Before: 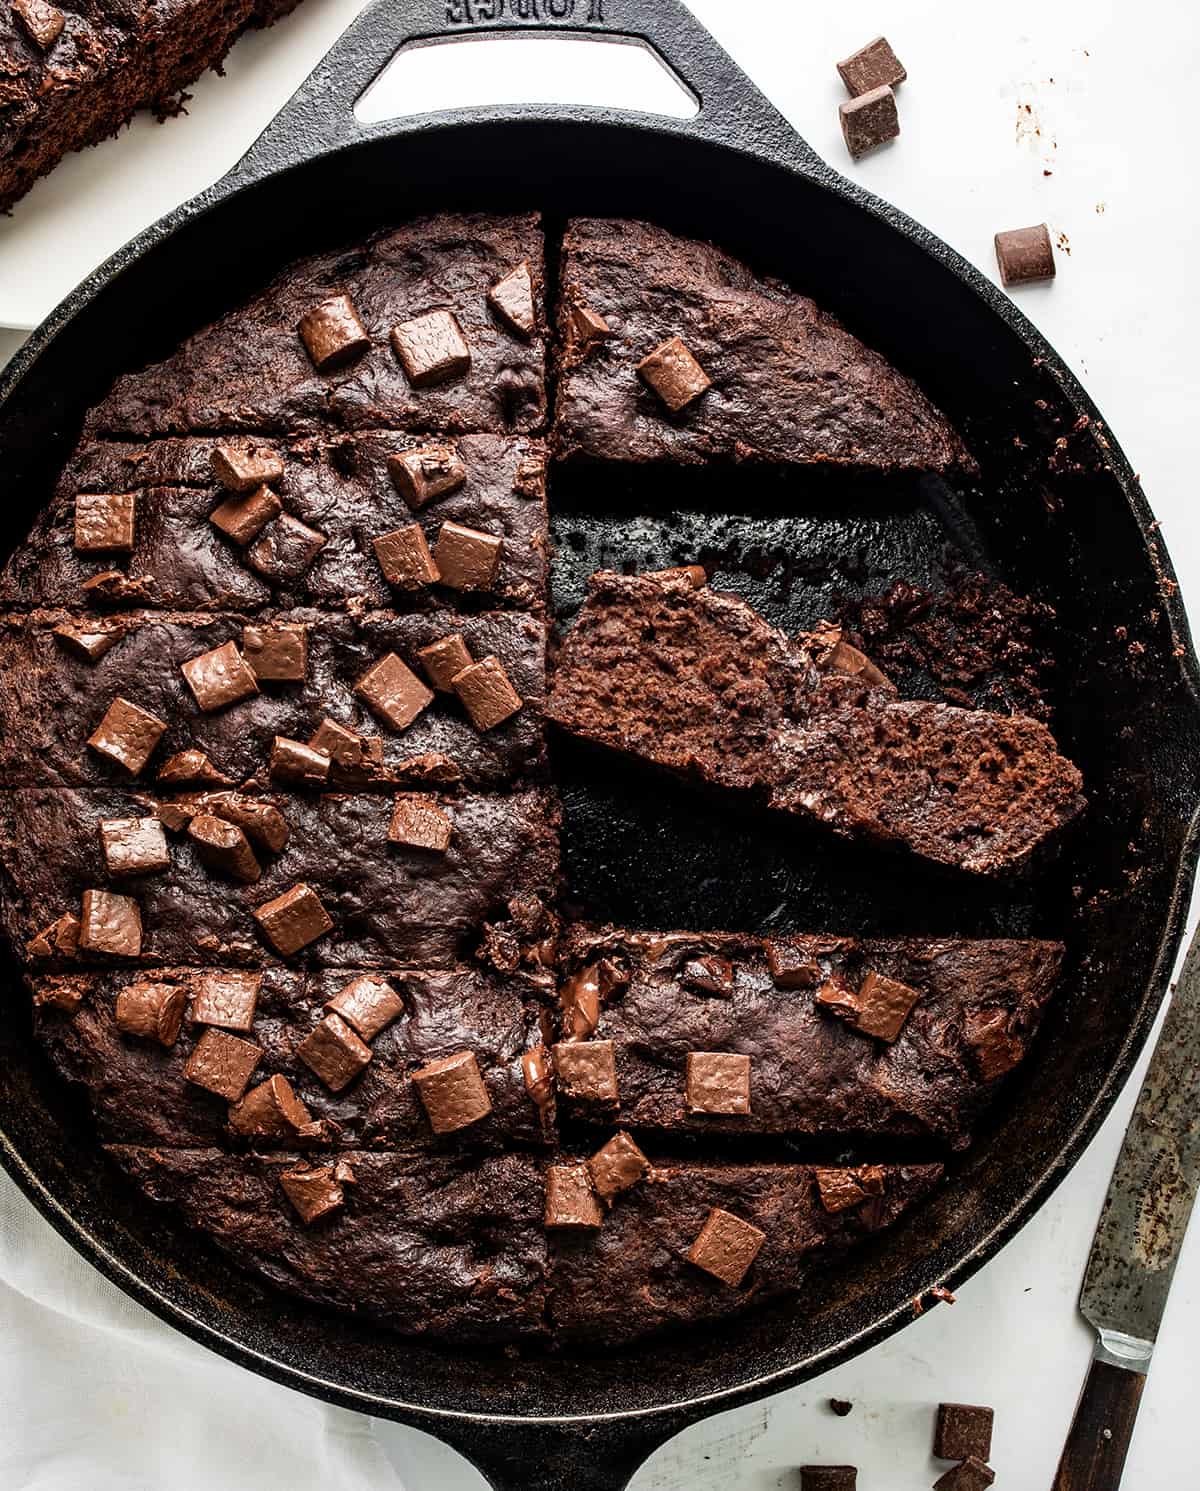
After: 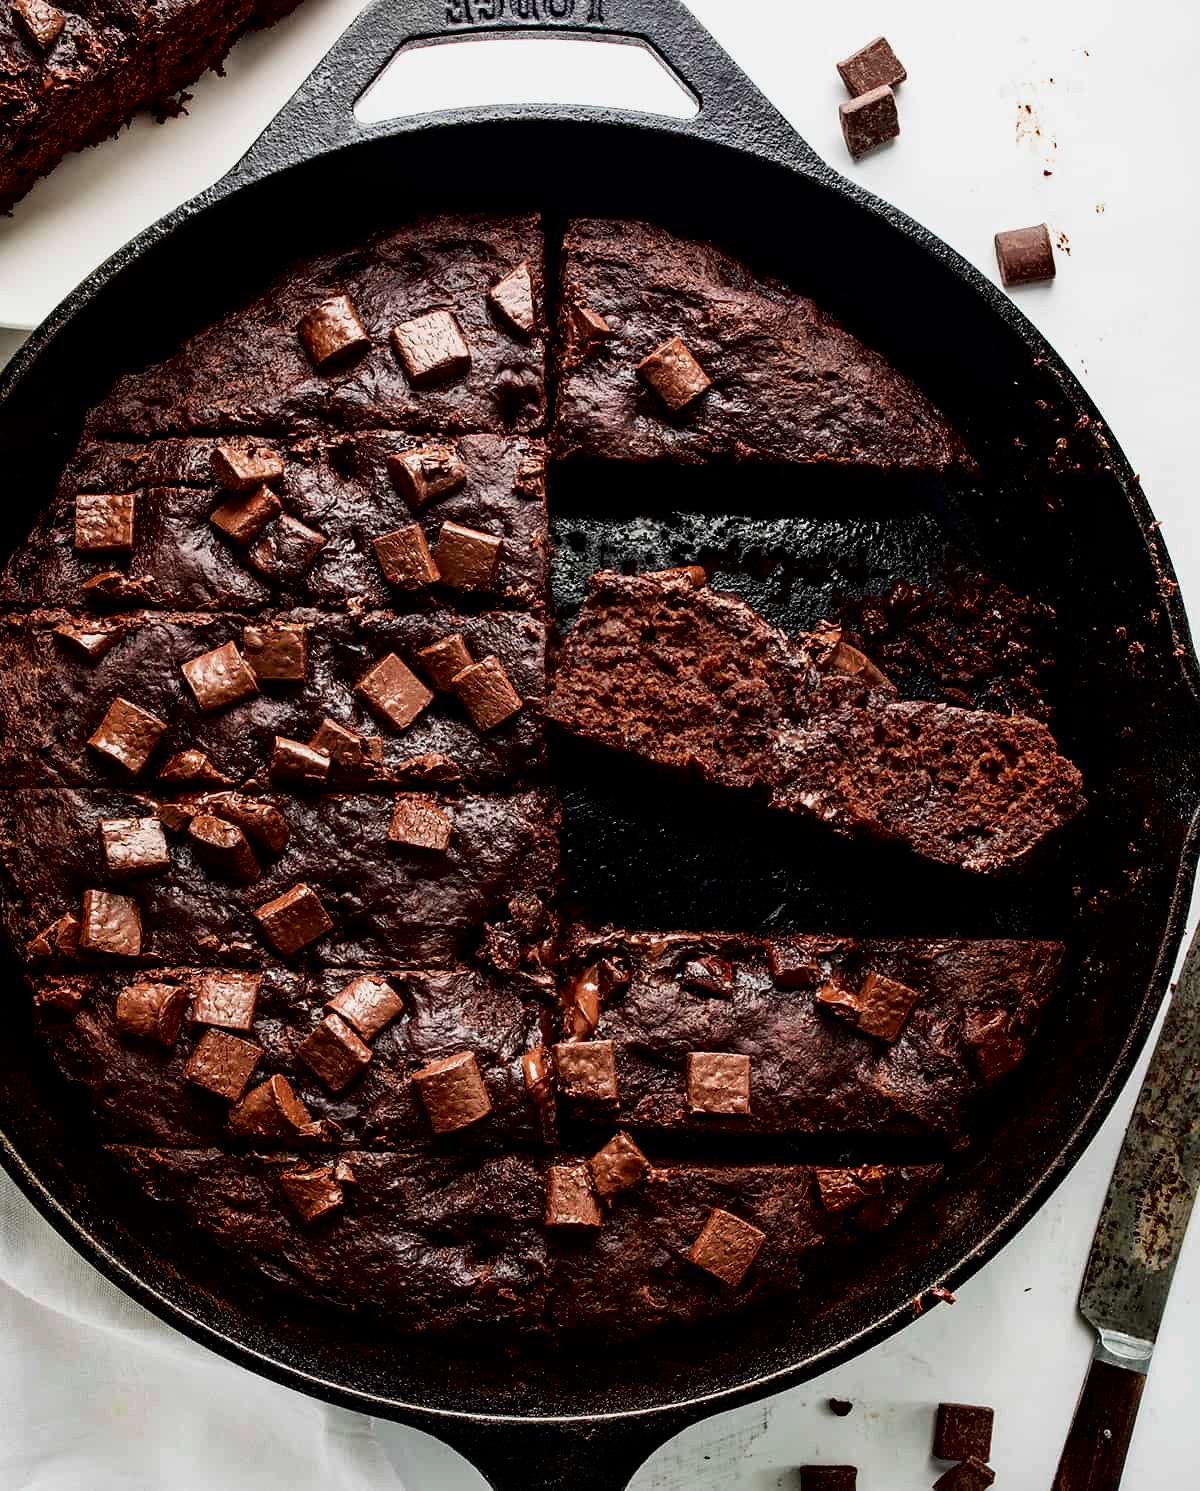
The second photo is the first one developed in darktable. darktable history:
tone curve: curves: ch0 [(0, 0) (0.003, 0) (0.011, 0.001) (0.025, 0.003) (0.044, 0.006) (0.069, 0.009) (0.1, 0.013) (0.136, 0.032) (0.177, 0.067) (0.224, 0.121) (0.277, 0.185) (0.335, 0.255) (0.399, 0.333) (0.468, 0.417) (0.543, 0.508) (0.623, 0.606) (0.709, 0.71) (0.801, 0.819) (0.898, 0.926) (1, 1)], color space Lab, independent channels, preserve colors none
exposure: exposure -0.238 EV, compensate exposure bias true, compensate highlight preservation false
